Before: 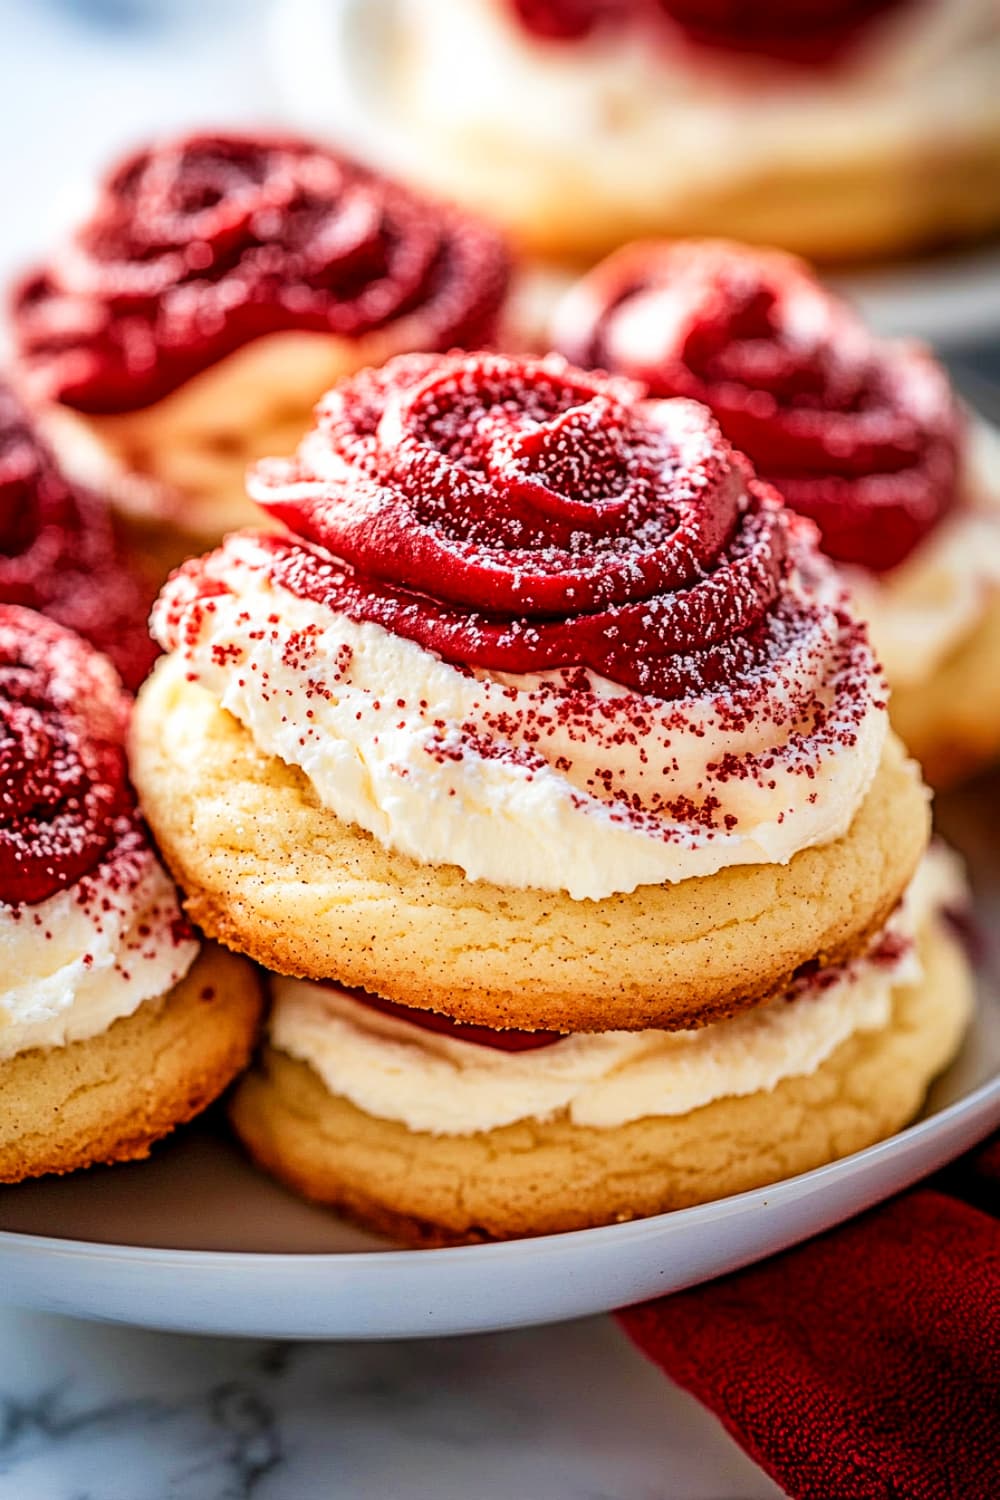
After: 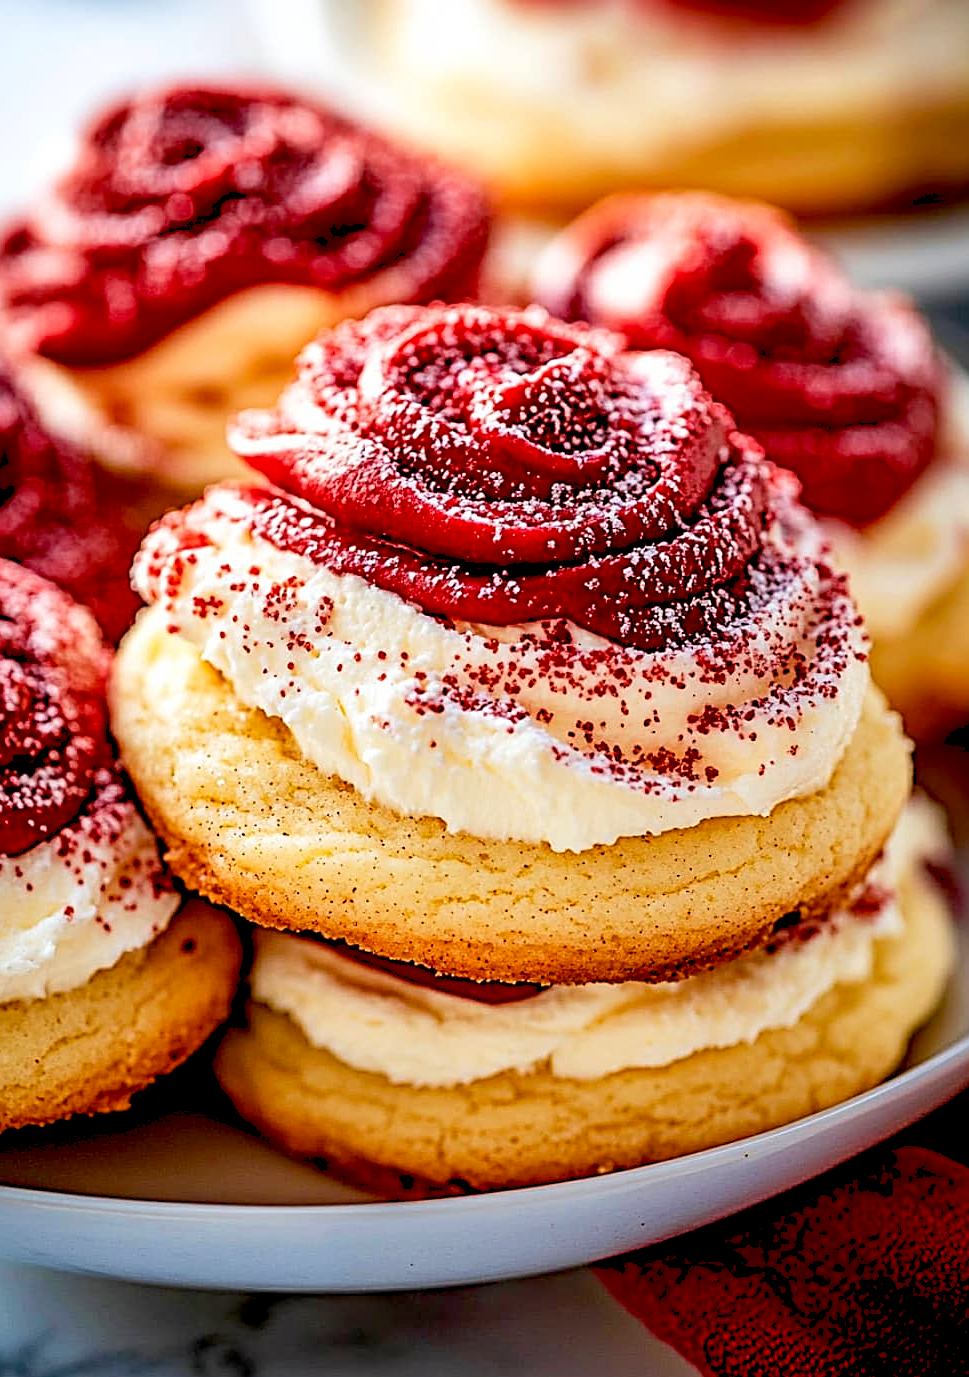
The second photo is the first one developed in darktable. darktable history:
sharpen: on, module defaults
crop: left 1.964%, top 3.251%, right 1.122%, bottom 4.933%
exposure: black level correction 0.012, compensate highlight preservation false
haze removal: compatibility mode true, adaptive false
